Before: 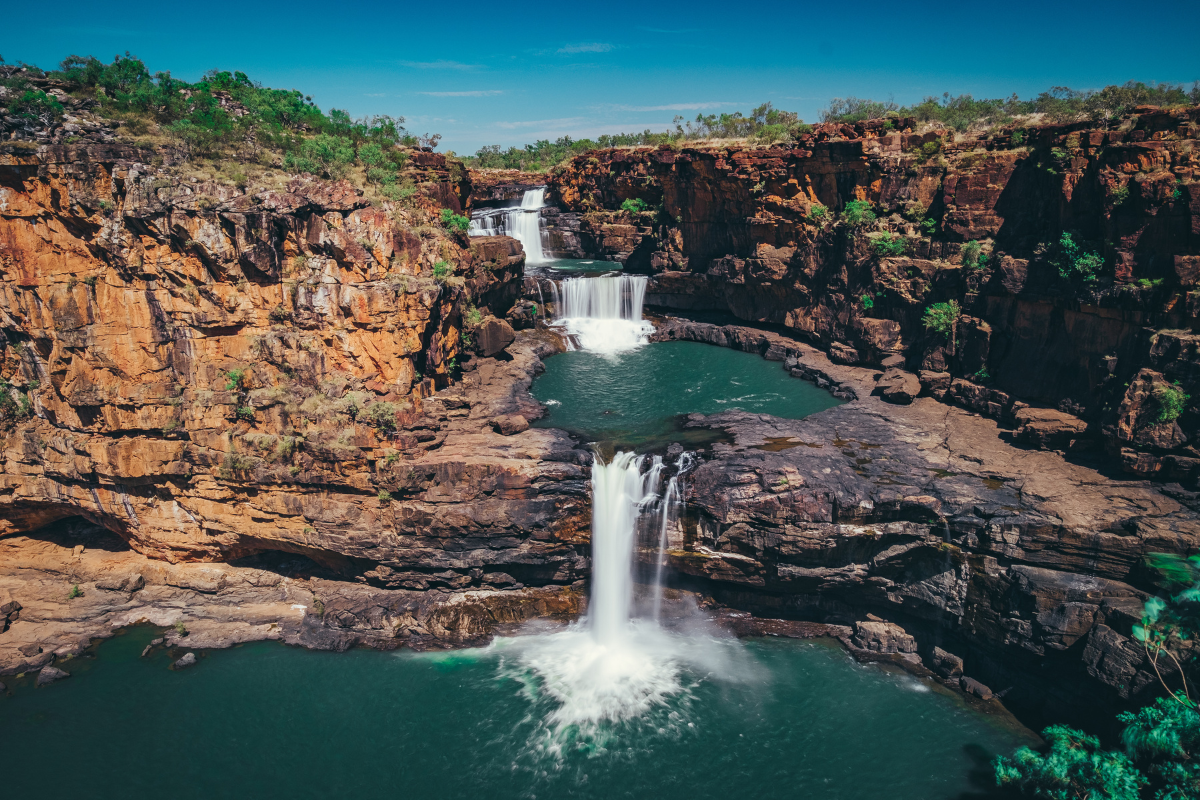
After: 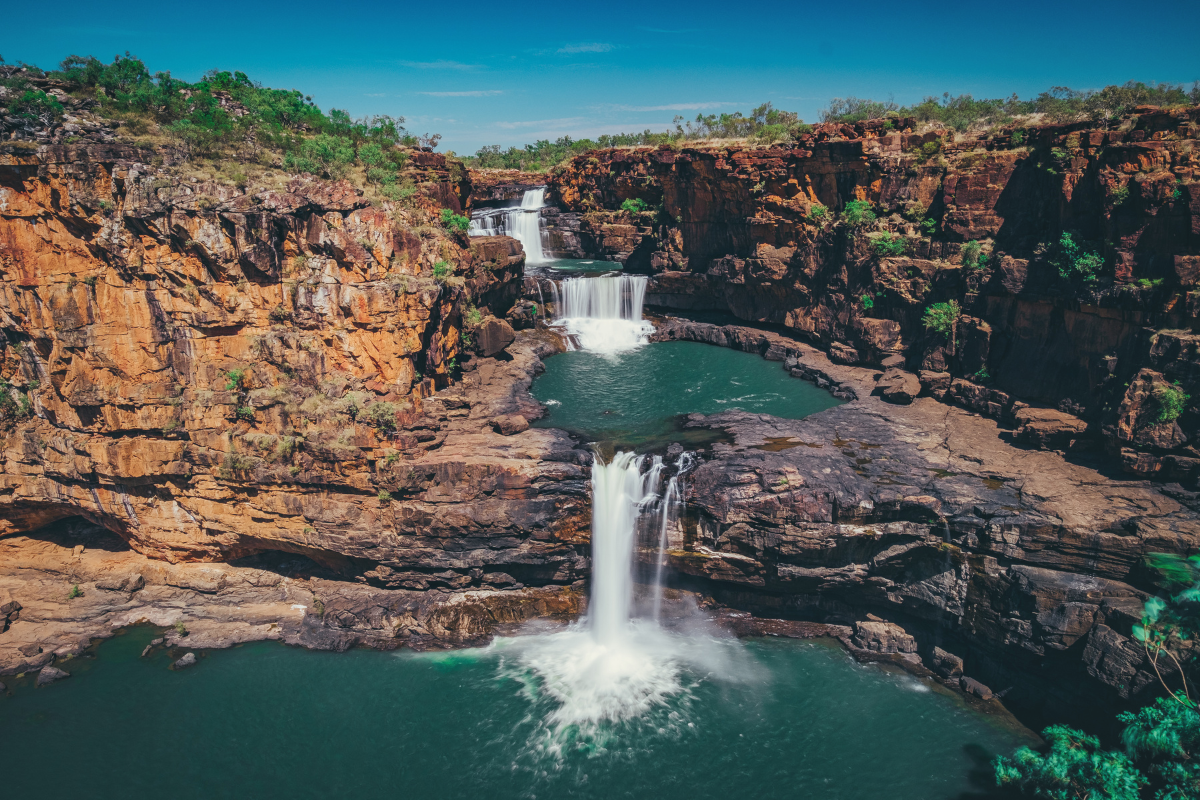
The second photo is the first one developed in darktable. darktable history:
local contrast: highlights 107%, shadows 98%, detail 119%, midtone range 0.2
contrast brightness saturation: contrast -0.115
